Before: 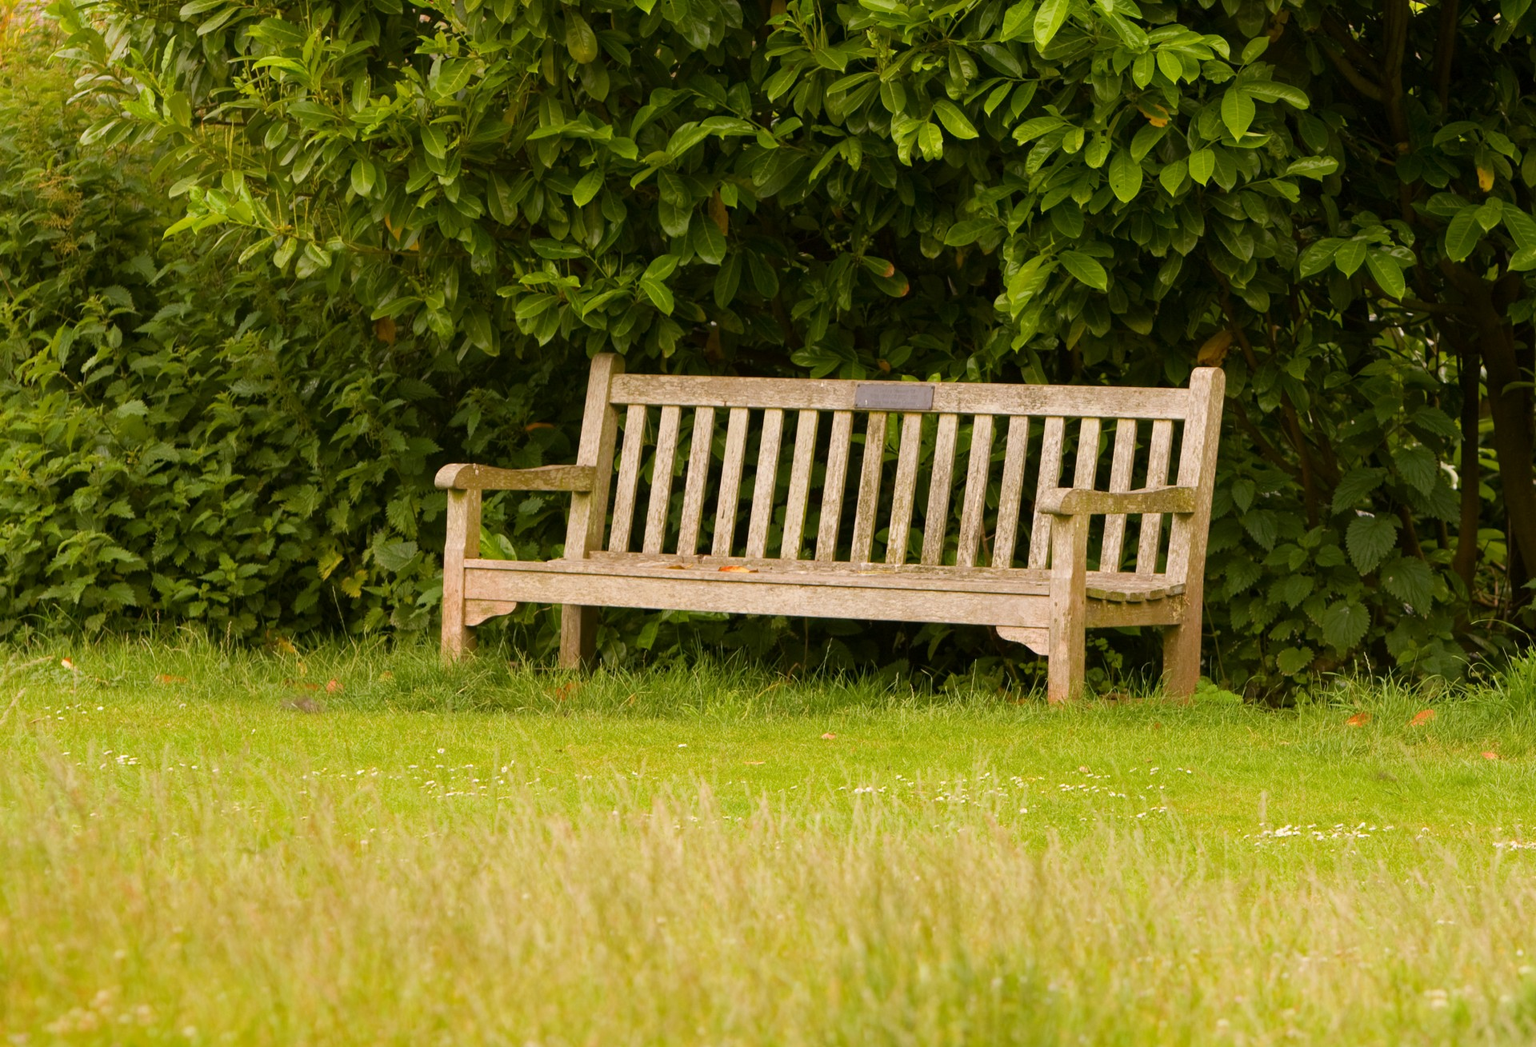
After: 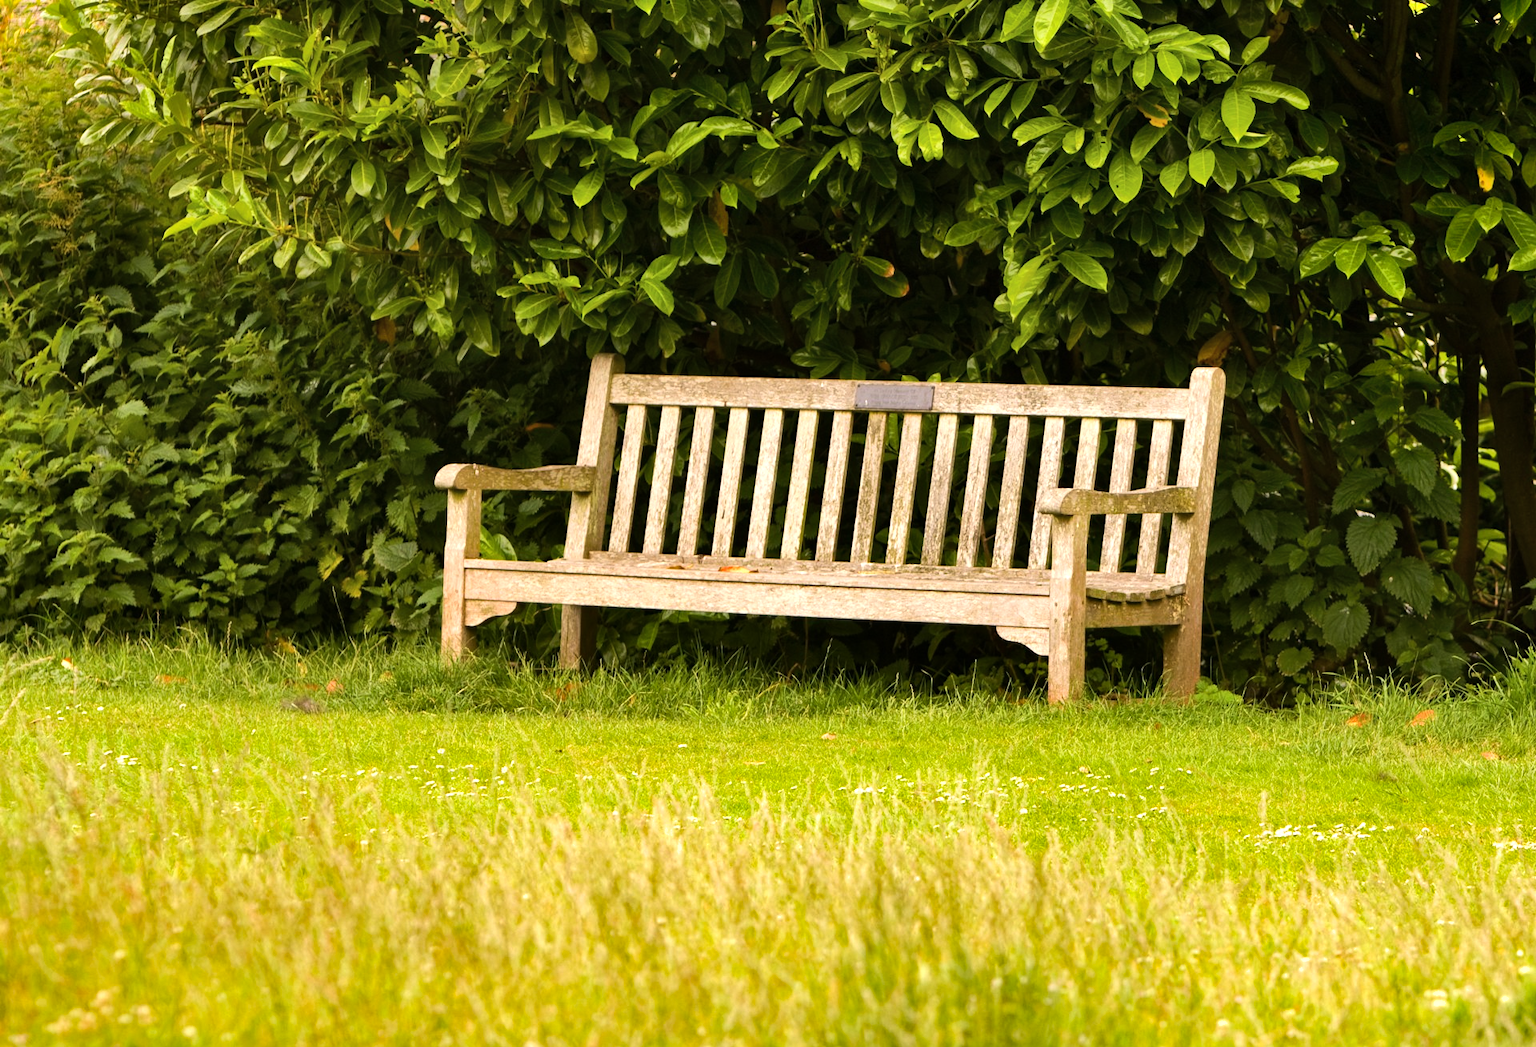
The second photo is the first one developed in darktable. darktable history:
shadows and highlights: soften with gaussian
tone equalizer: -8 EV -0.75 EV, -7 EV -0.7 EV, -6 EV -0.6 EV, -5 EV -0.4 EV, -3 EV 0.4 EV, -2 EV 0.6 EV, -1 EV 0.7 EV, +0 EV 0.75 EV, edges refinement/feathering 500, mask exposure compensation -1.57 EV, preserve details no
